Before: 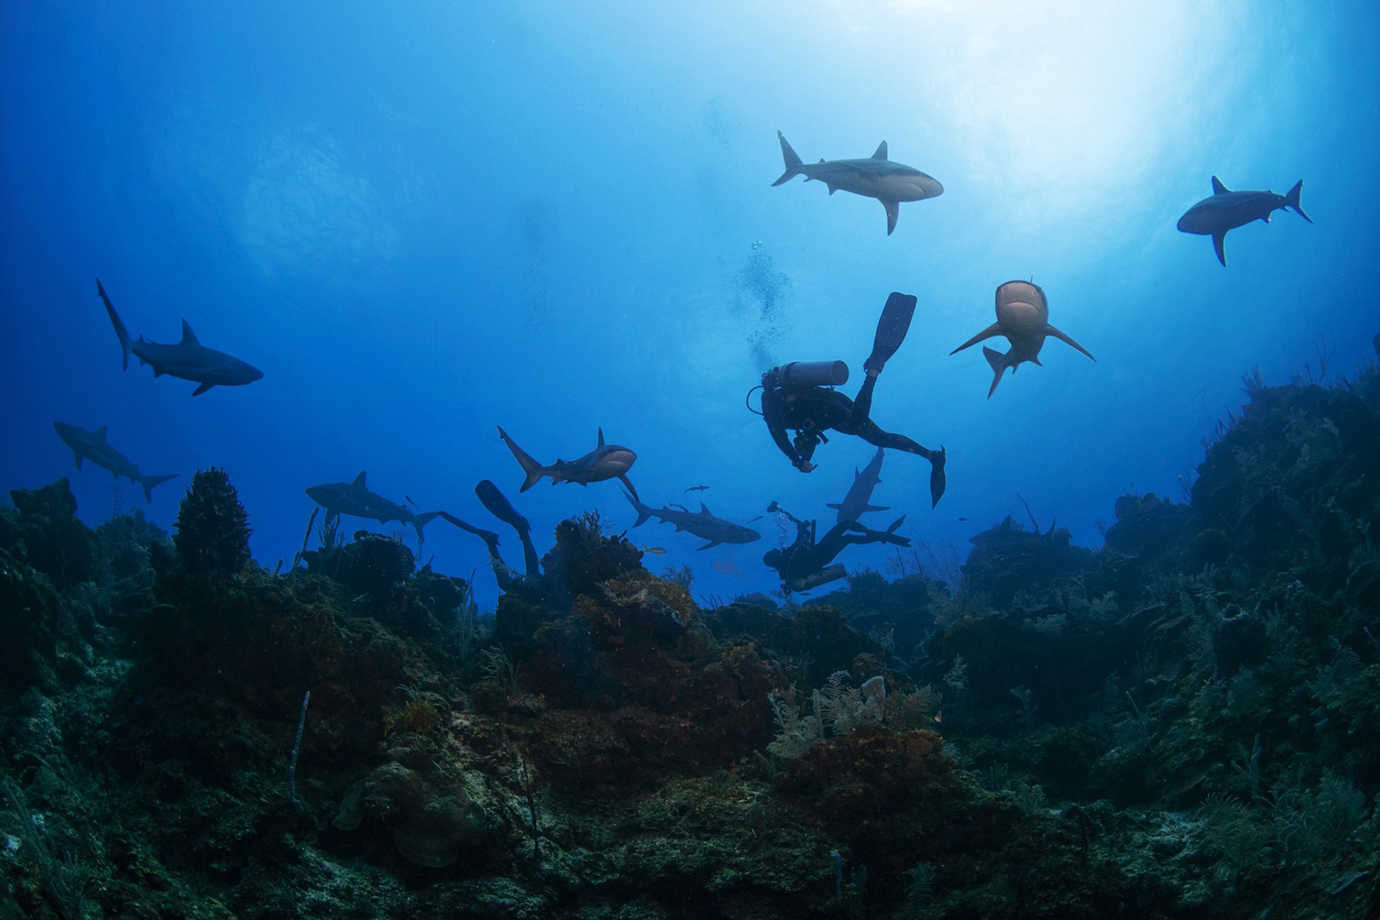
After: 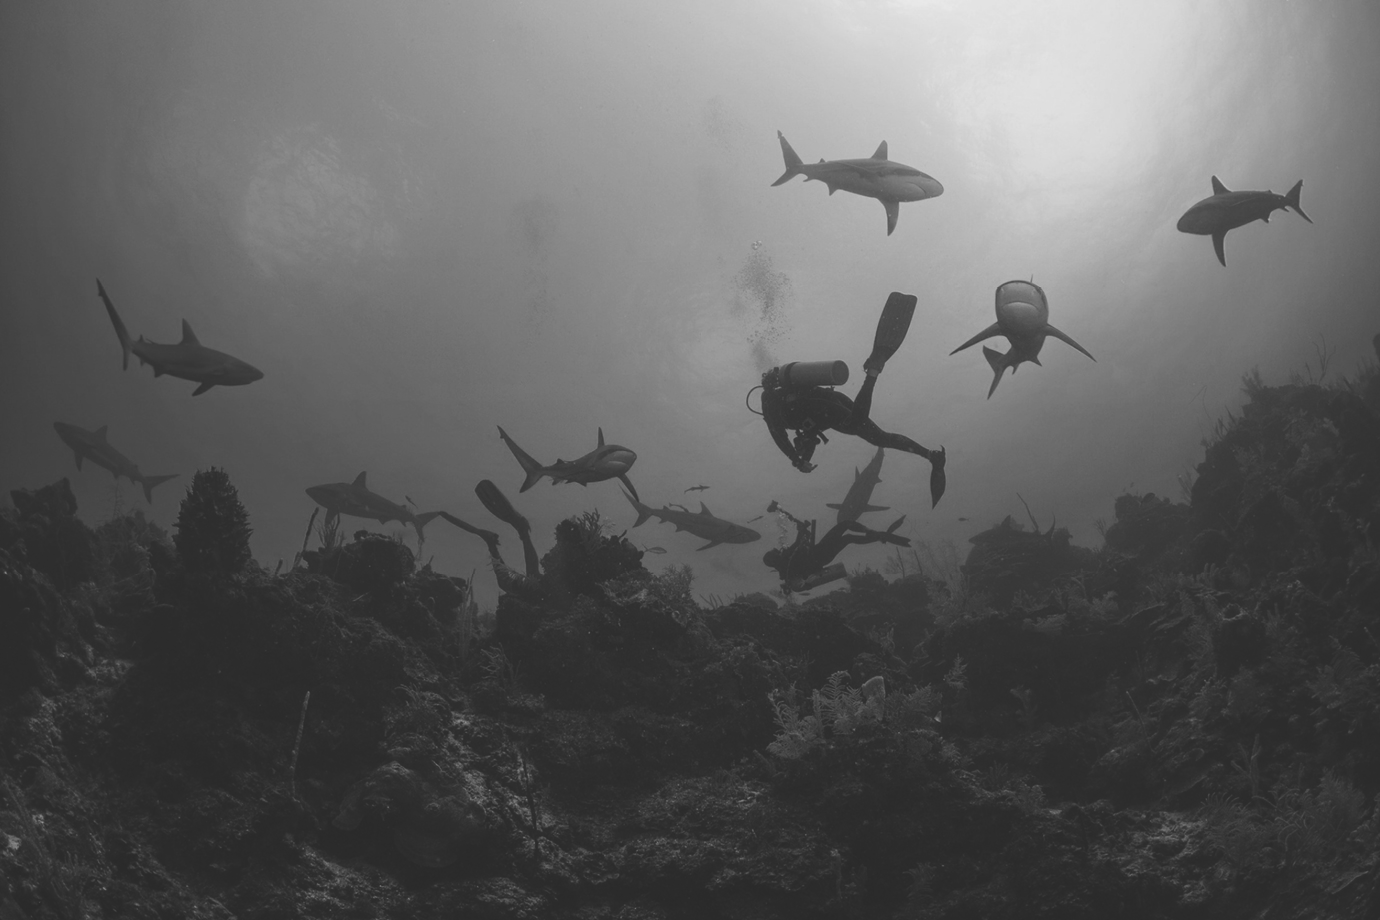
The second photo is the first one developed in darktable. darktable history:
exposure: black level correction -0.025, exposure -0.117 EV, compensate highlight preservation false
monochrome: a 32, b 64, size 2.3
